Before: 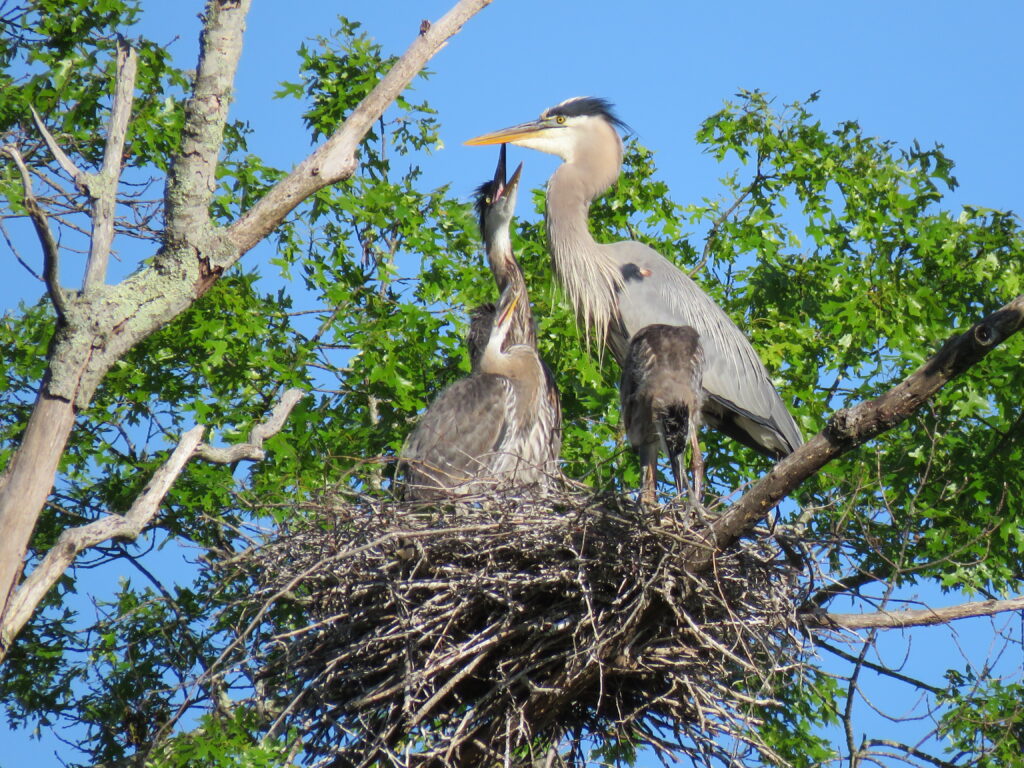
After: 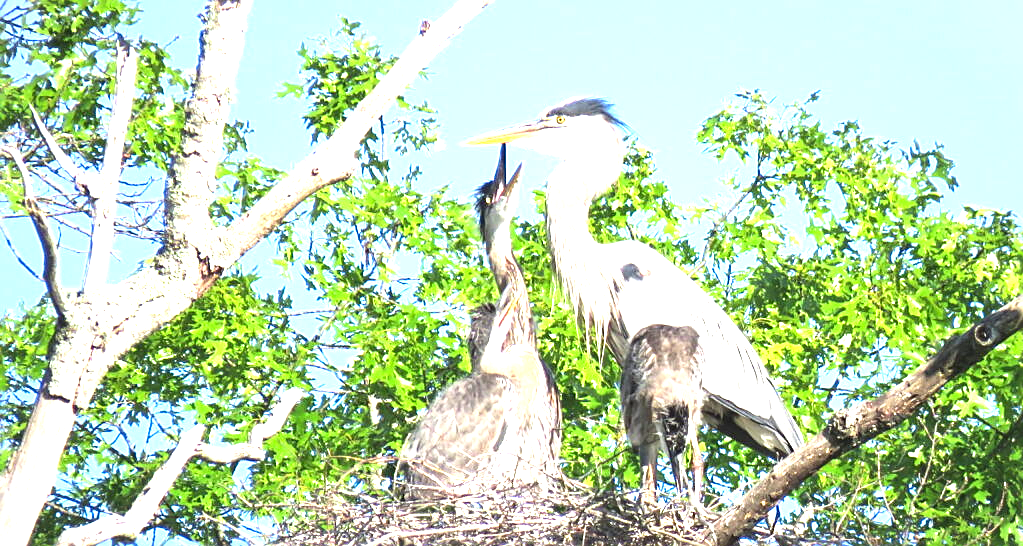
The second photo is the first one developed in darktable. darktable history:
sharpen: on, module defaults
vignetting: fall-off start 99.95%, fall-off radius 71.66%, width/height ratio 1.175
crop: right 0.001%, bottom 28.838%
exposure: black level correction 0, exposure 1.986 EV, compensate highlight preservation false
